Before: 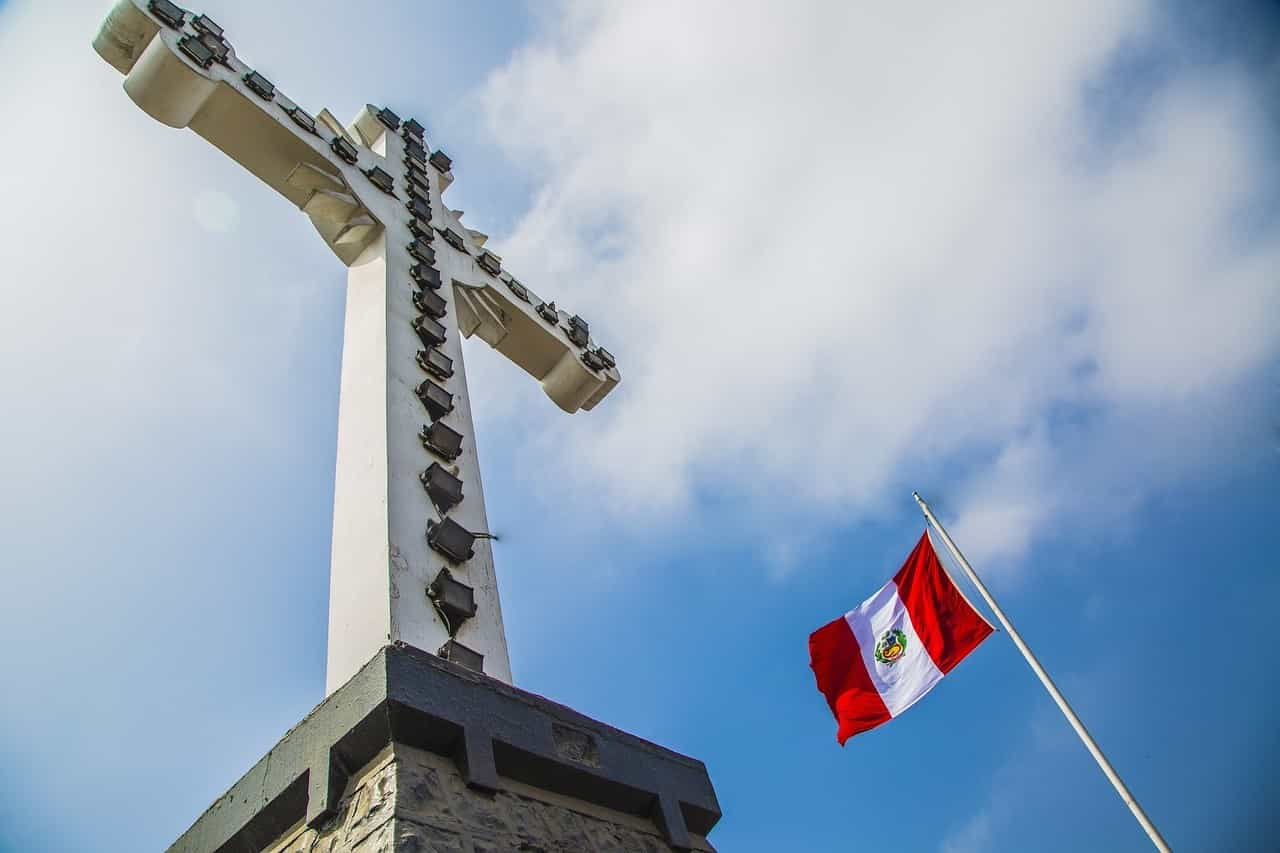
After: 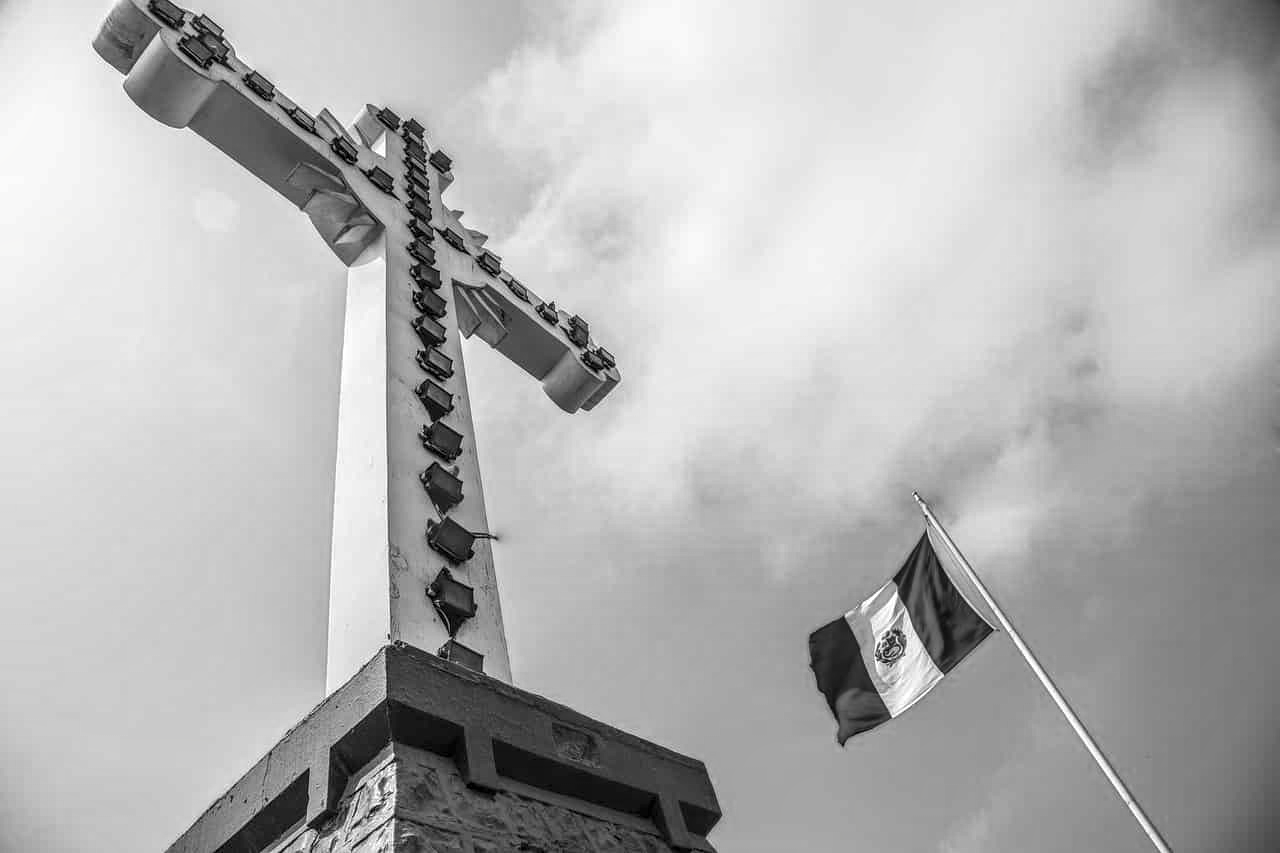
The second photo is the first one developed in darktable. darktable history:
shadows and highlights: shadows 3.91, highlights -17.11, shadows color adjustment 97.67%, soften with gaussian
color calibration: output gray [0.31, 0.36, 0.33, 0], illuminant as shot in camera, adaptation linear Bradford (ICC v4), x 0.405, y 0.405, temperature 3586.19 K
color correction: highlights b* 0.01, saturation 1.13
local contrast: detail 130%
